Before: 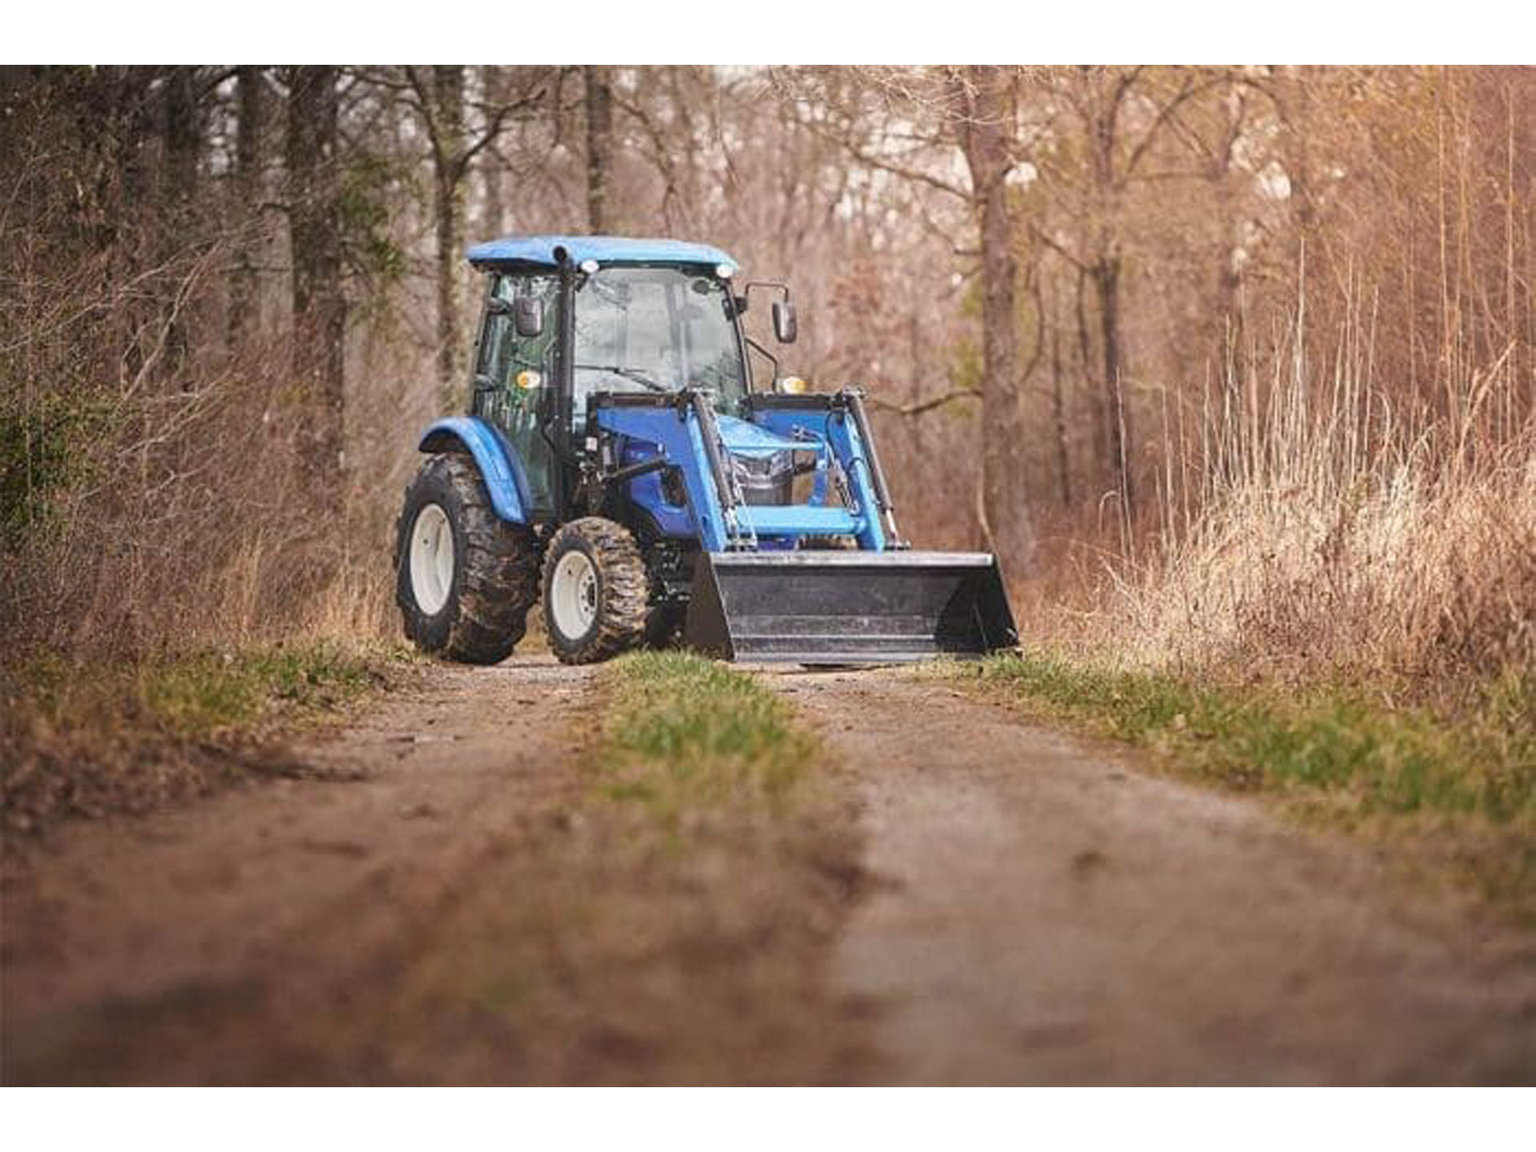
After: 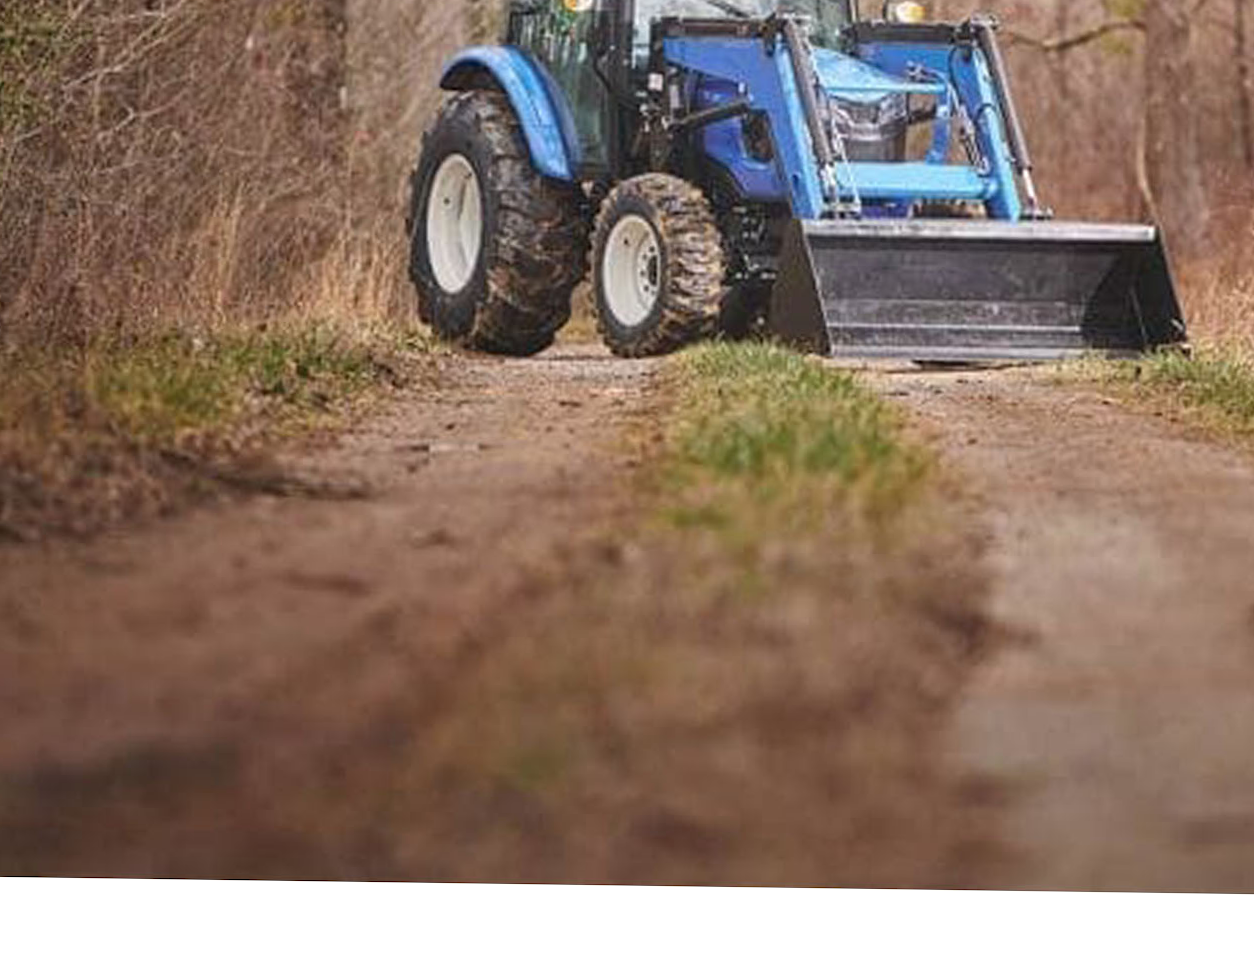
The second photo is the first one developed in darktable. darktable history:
crop and rotate: angle -0.788°, left 3.657%, top 32.339%, right 29.795%
